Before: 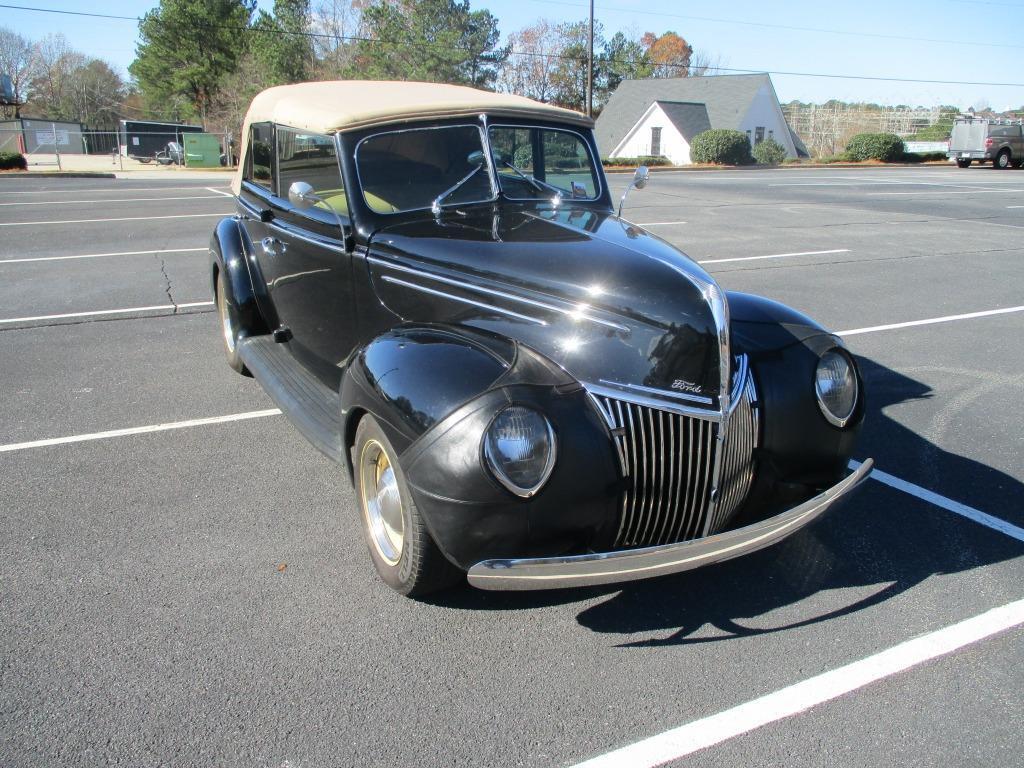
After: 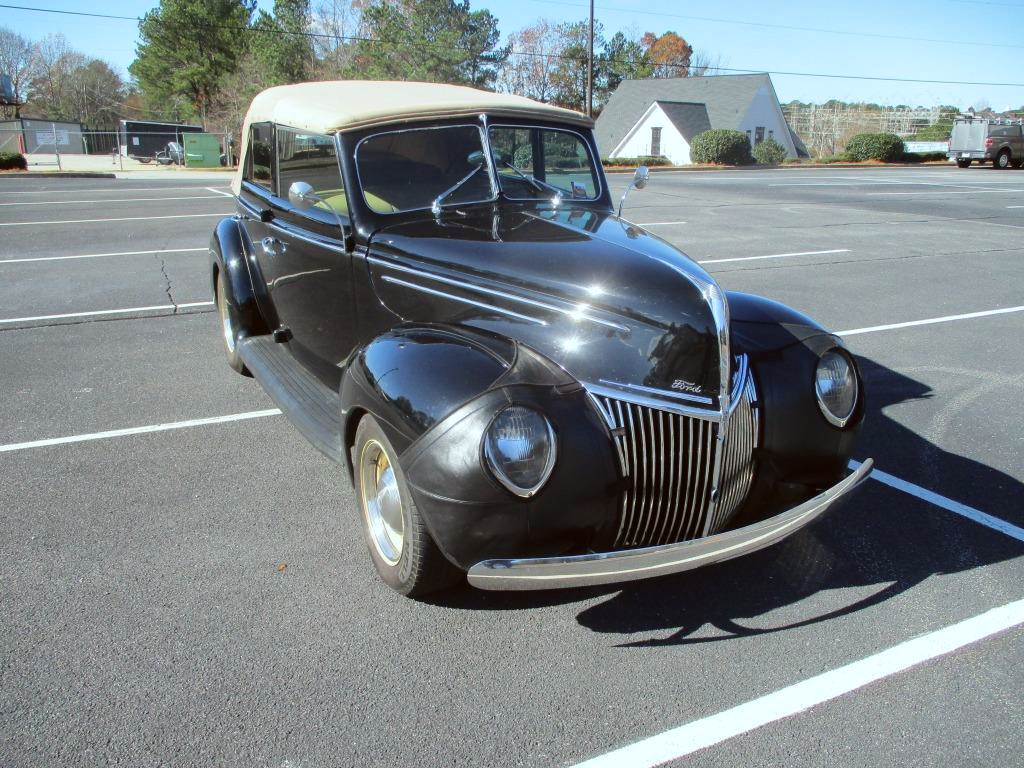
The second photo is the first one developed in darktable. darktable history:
shadows and highlights: shadows 47.28, highlights -40.92, soften with gaussian
color correction: highlights a* -4.94, highlights b* -4.52, shadows a* 4, shadows b* 4.36
